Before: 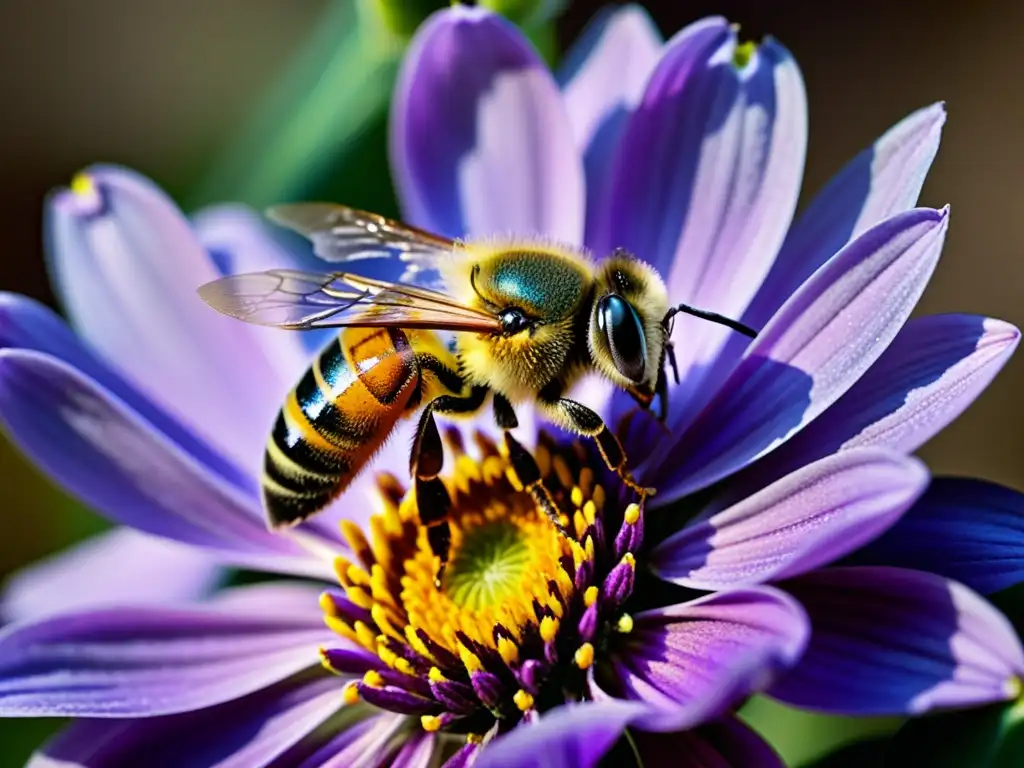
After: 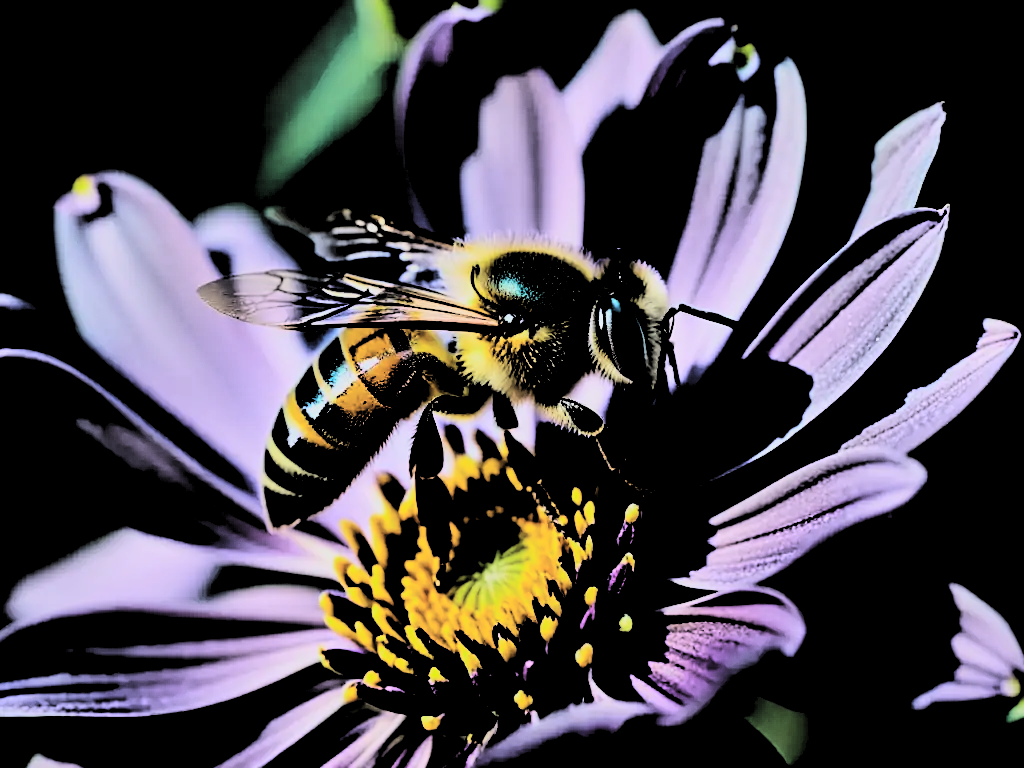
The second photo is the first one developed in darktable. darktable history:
contrast brightness saturation: contrast 0.39, brightness 0.1
levels: levels [0.514, 0.759, 1]
tone curve: curves: ch0 [(0, 0.045) (0.155, 0.169) (0.46, 0.466) (0.751, 0.788) (1, 0.961)]; ch1 [(0, 0) (0.43, 0.408) (0.472, 0.469) (0.505, 0.503) (0.553, 0.555) (0.592, 0.581) (1, 1)]; ch2 [(0, 0) (0.505, 0.495) (0.579, 0.569) (1, 1)], color space Lab, independent channels, preserve colors none
sharpen: amount 0.2
